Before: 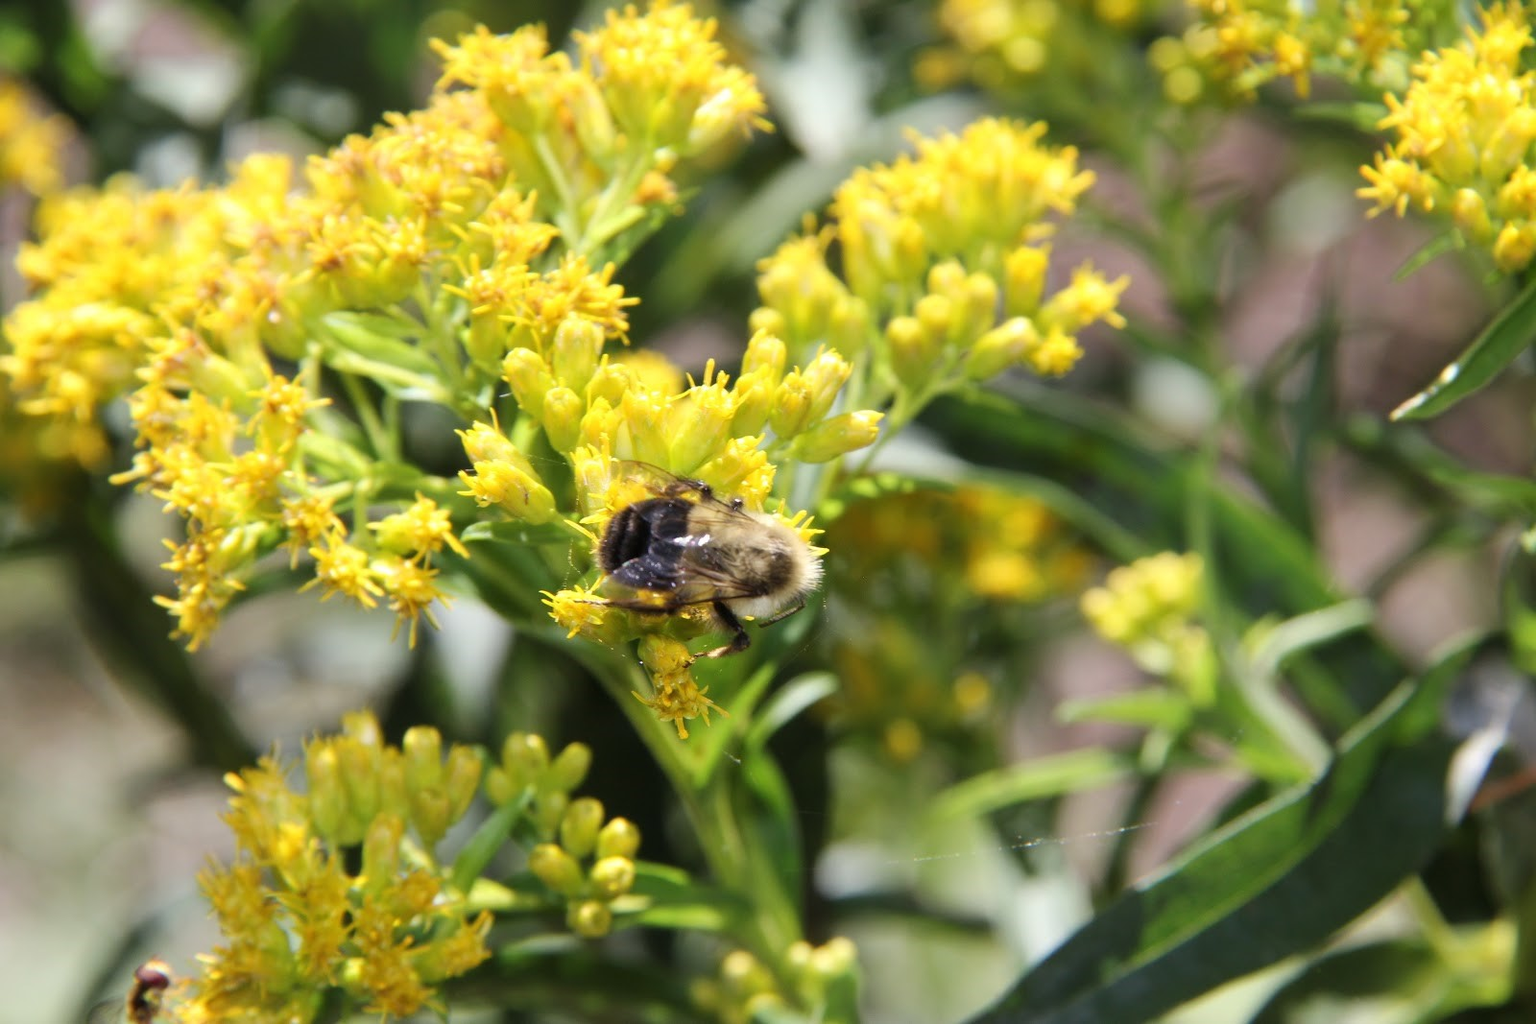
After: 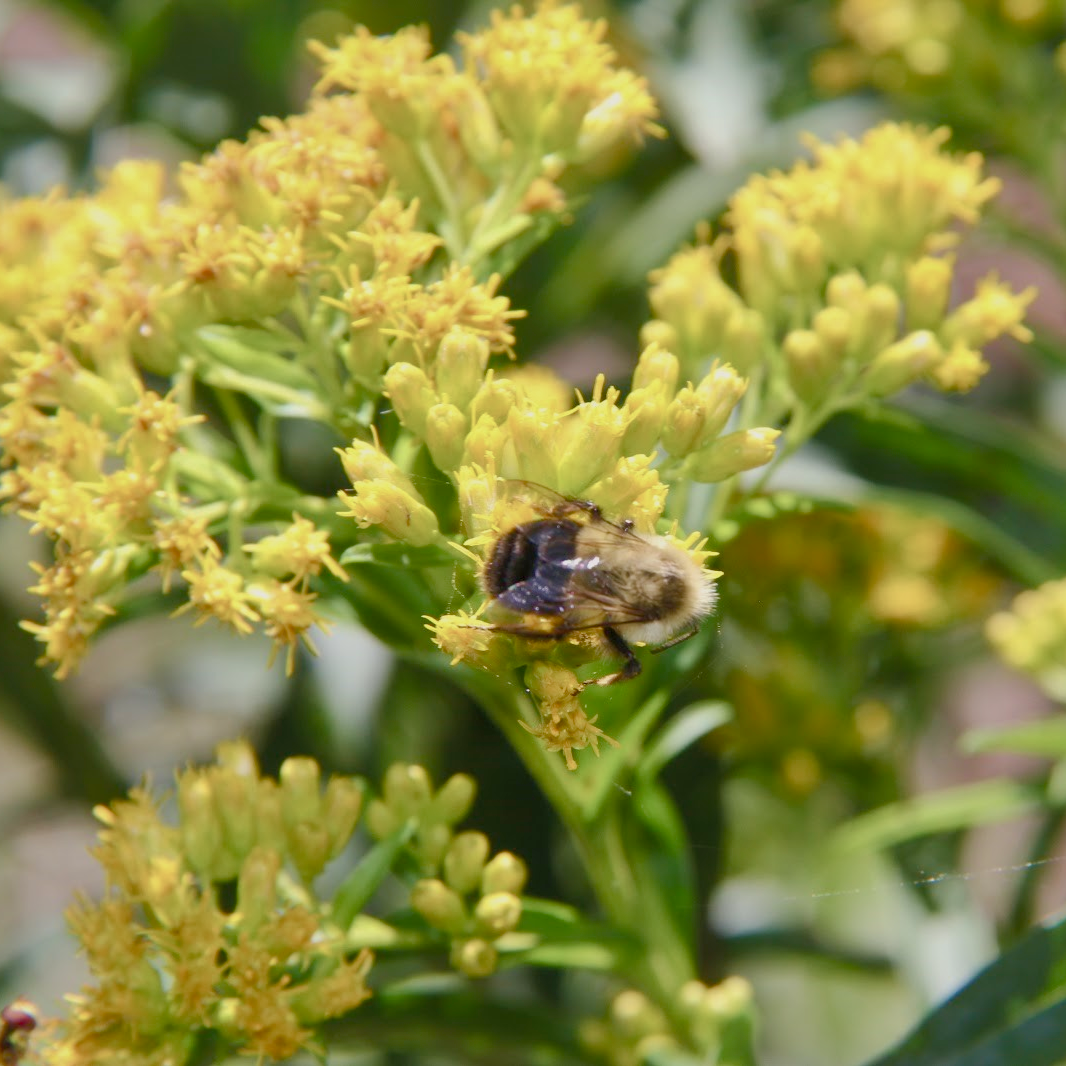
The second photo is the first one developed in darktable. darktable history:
velvia: on, module defaults
crop and rotate: left 8.786%, right 24.548%
color balance rgb: shadows lift › chroma 1%, shadows lift › hue 113°, highlights gain › chroma 0.2%, highlights gain › hue 333°, perceptual saturation grading › global saturation 20%, perceptual saturation grading › highlights -50%, perceptual saturation grading › shadows 25%, contrast -10%
shadows and highlights: on, module defaults
